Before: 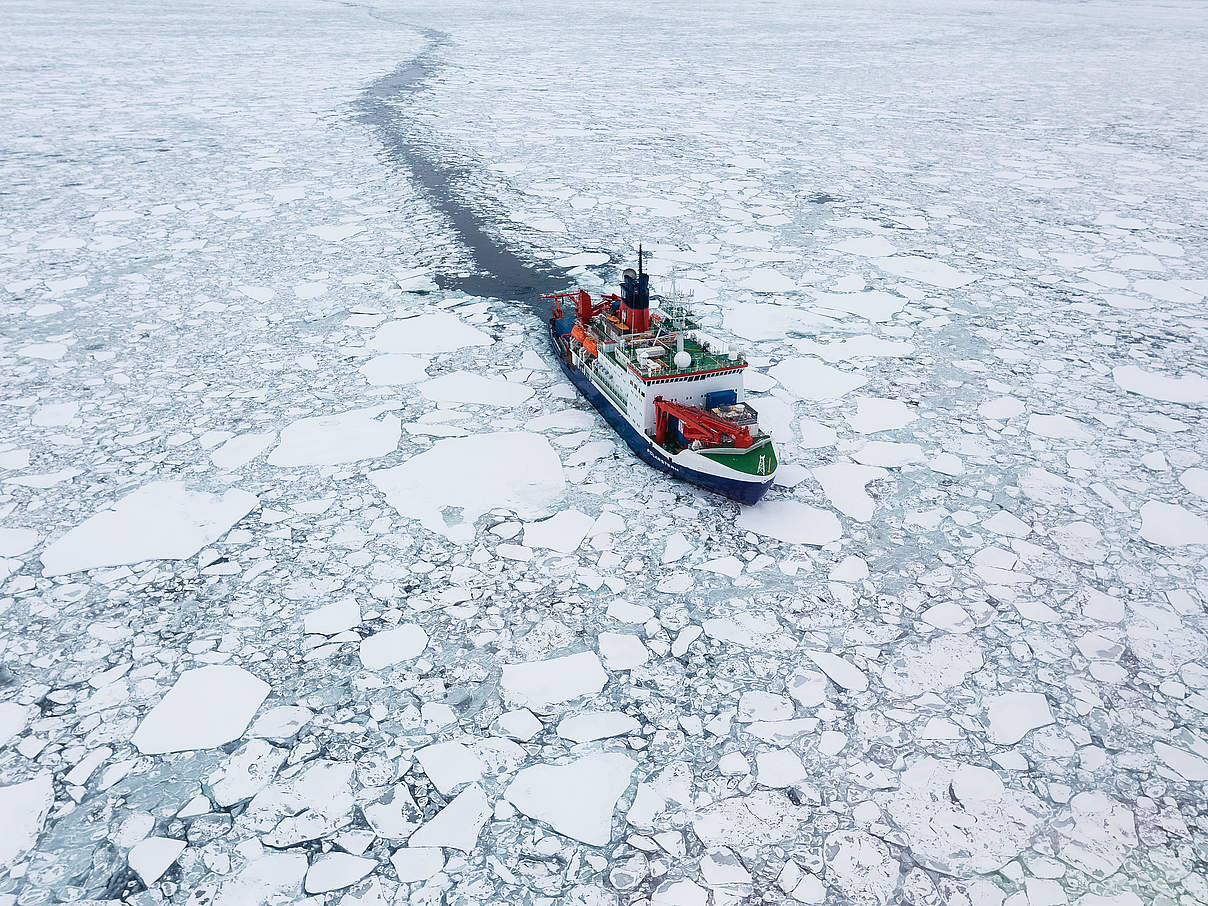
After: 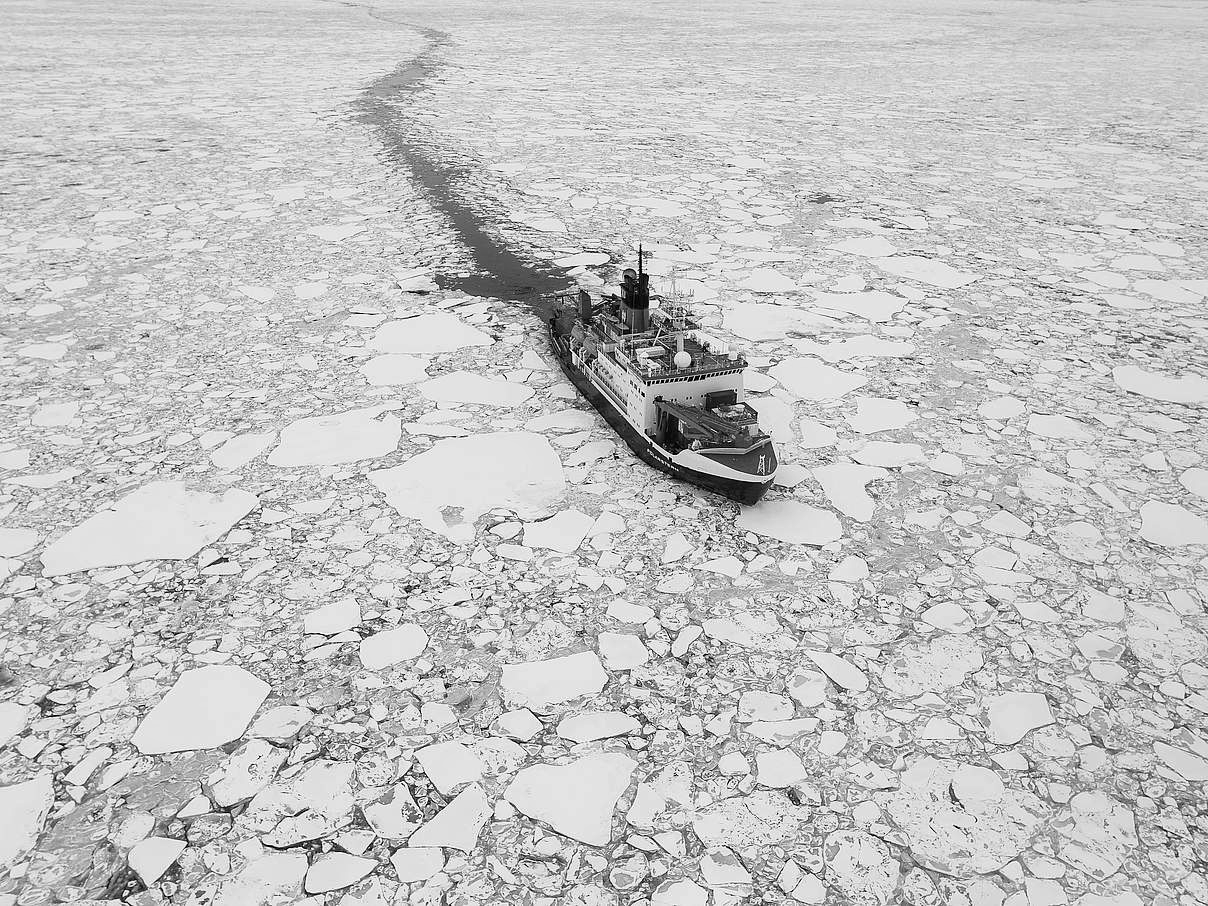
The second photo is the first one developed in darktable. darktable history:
haze removal: compatibility mode true, adaptive false
monochrome: a -6.99, b 35.61, size 1.4
